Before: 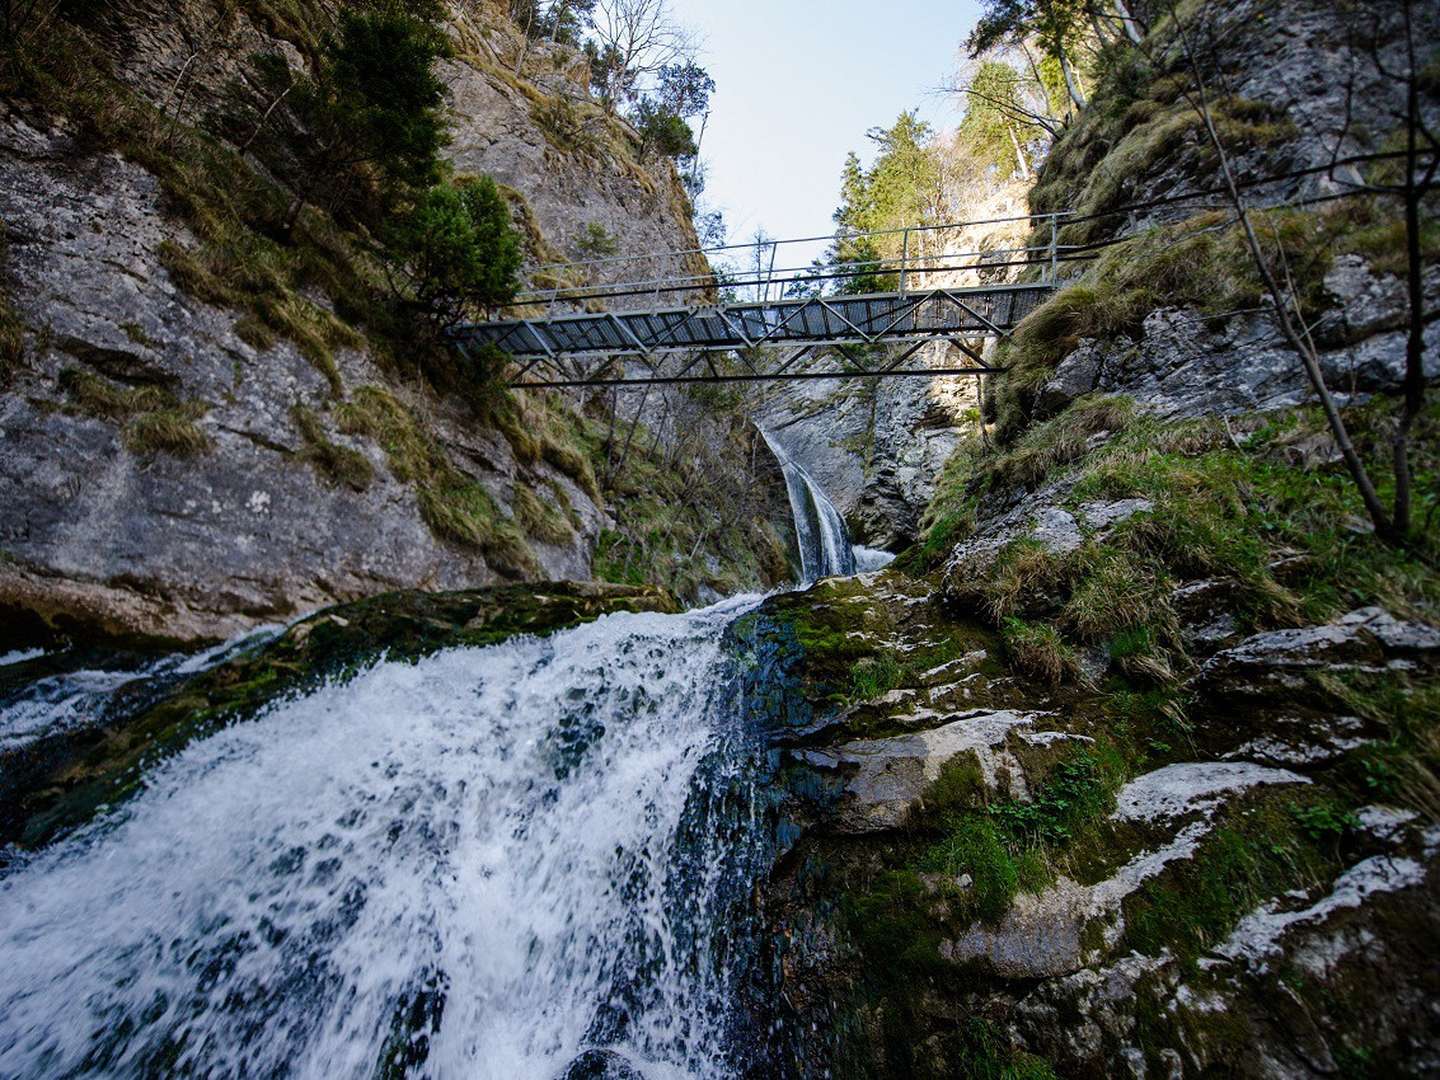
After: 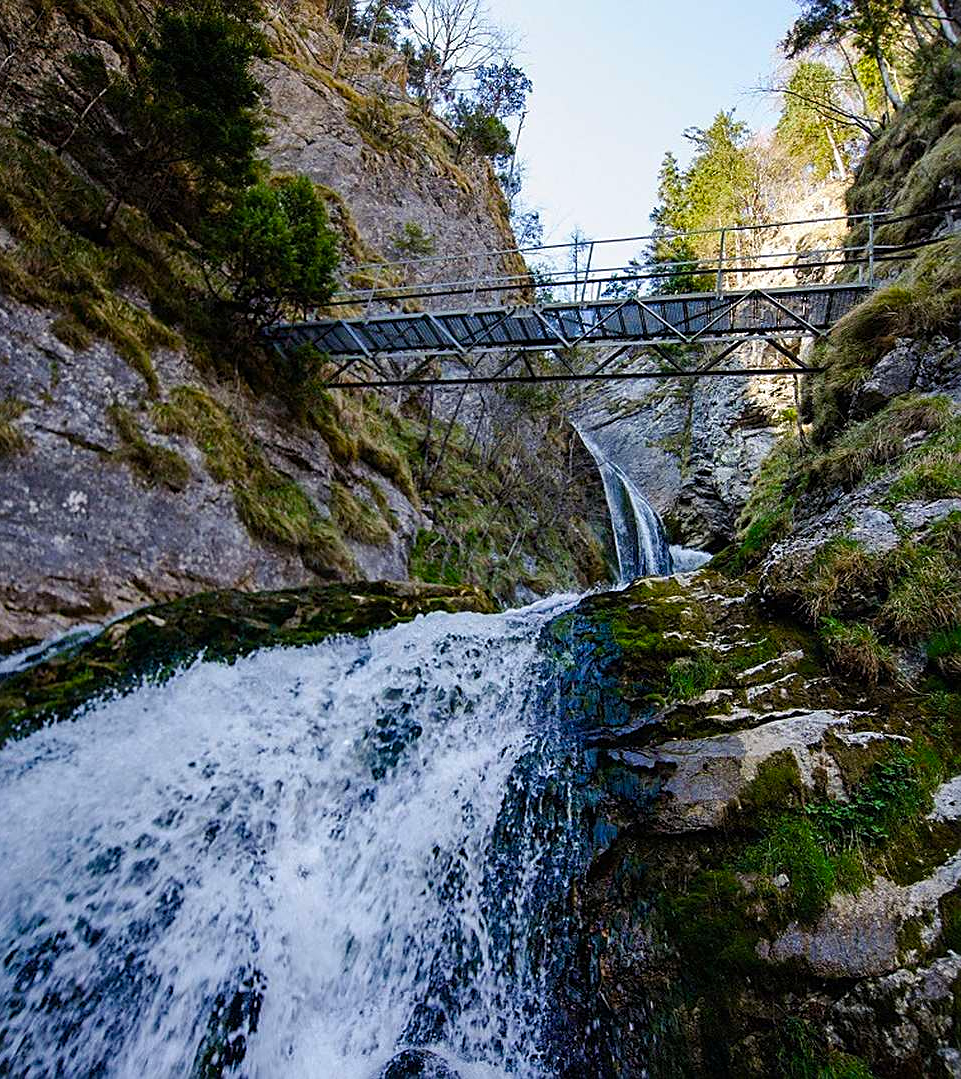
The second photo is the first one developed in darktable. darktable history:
sharpen: on, module defaults
crop and rotate: left 12.724%, right 20.483%
color balance rgb: shadows lift › chroma 3.02%, shadows lift › hue 277.84°, linear chroma grading › global chroma 14.45%, perceptual saturation grading › global saturation 1.444%, perceptual saturation grading › highlights -2.794%, perceptual saturation grading › mid-tones 4.334%, perceptual saturation grading › shadows 7.845%, global vibrance 20%
